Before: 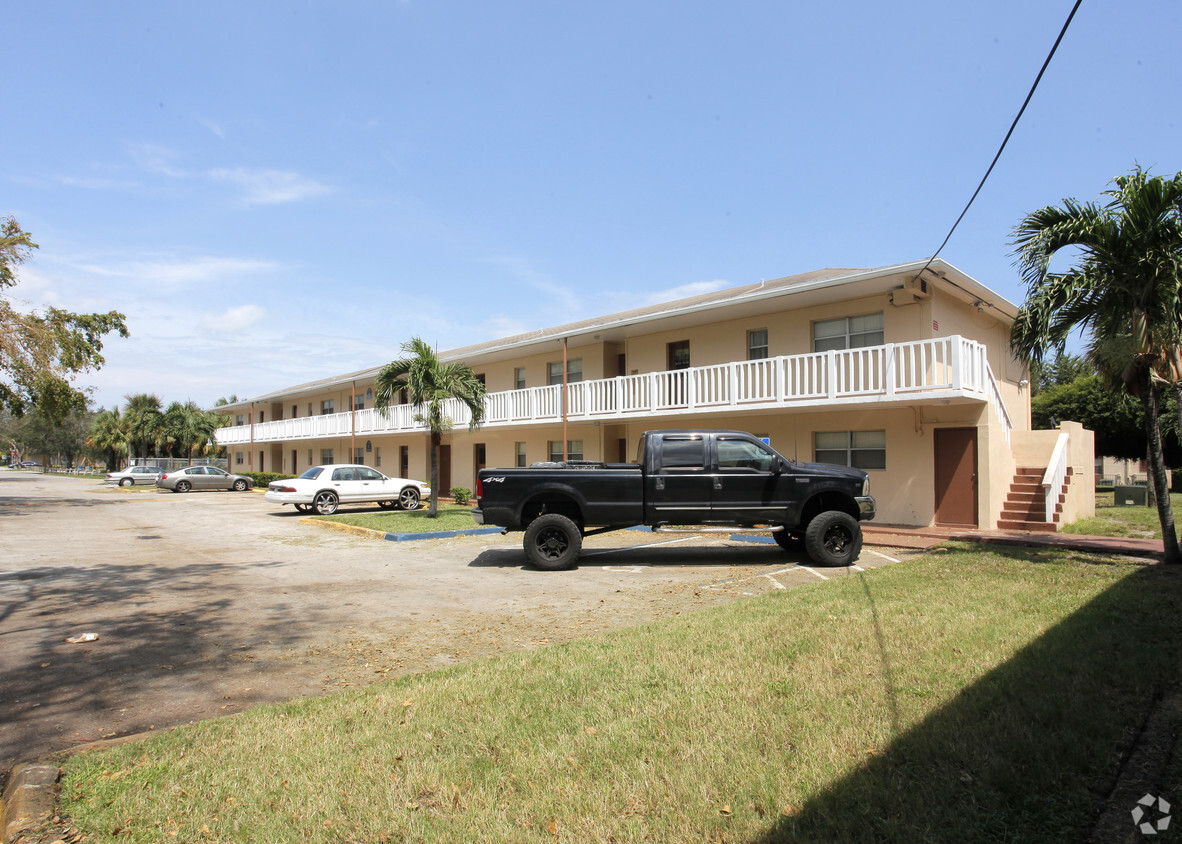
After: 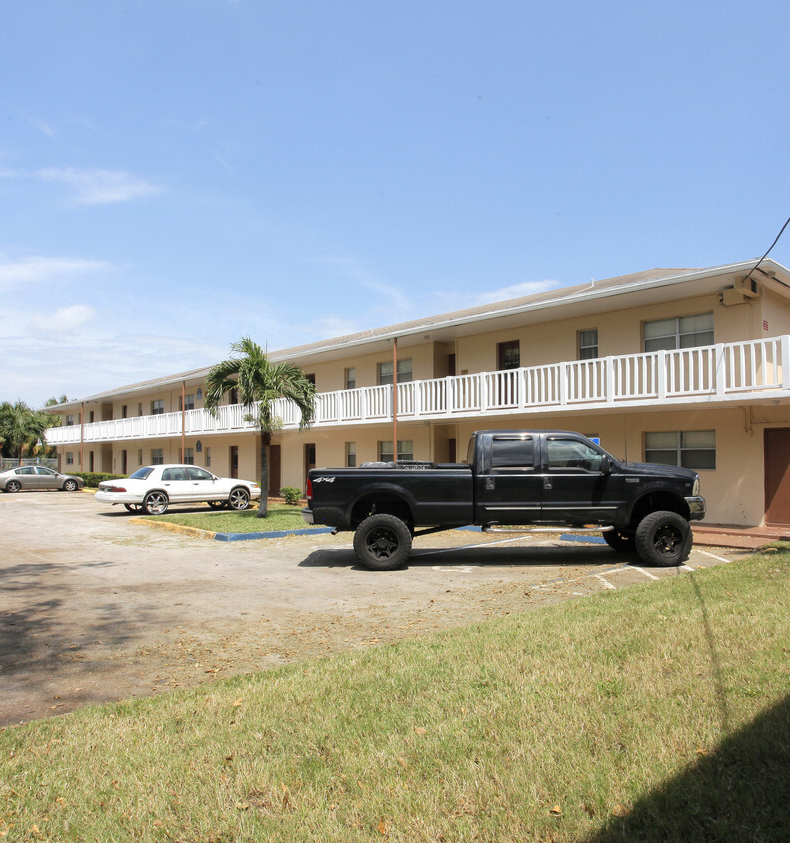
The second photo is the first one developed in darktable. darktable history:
crop and rotate: left 14.463%, right 18.666%
